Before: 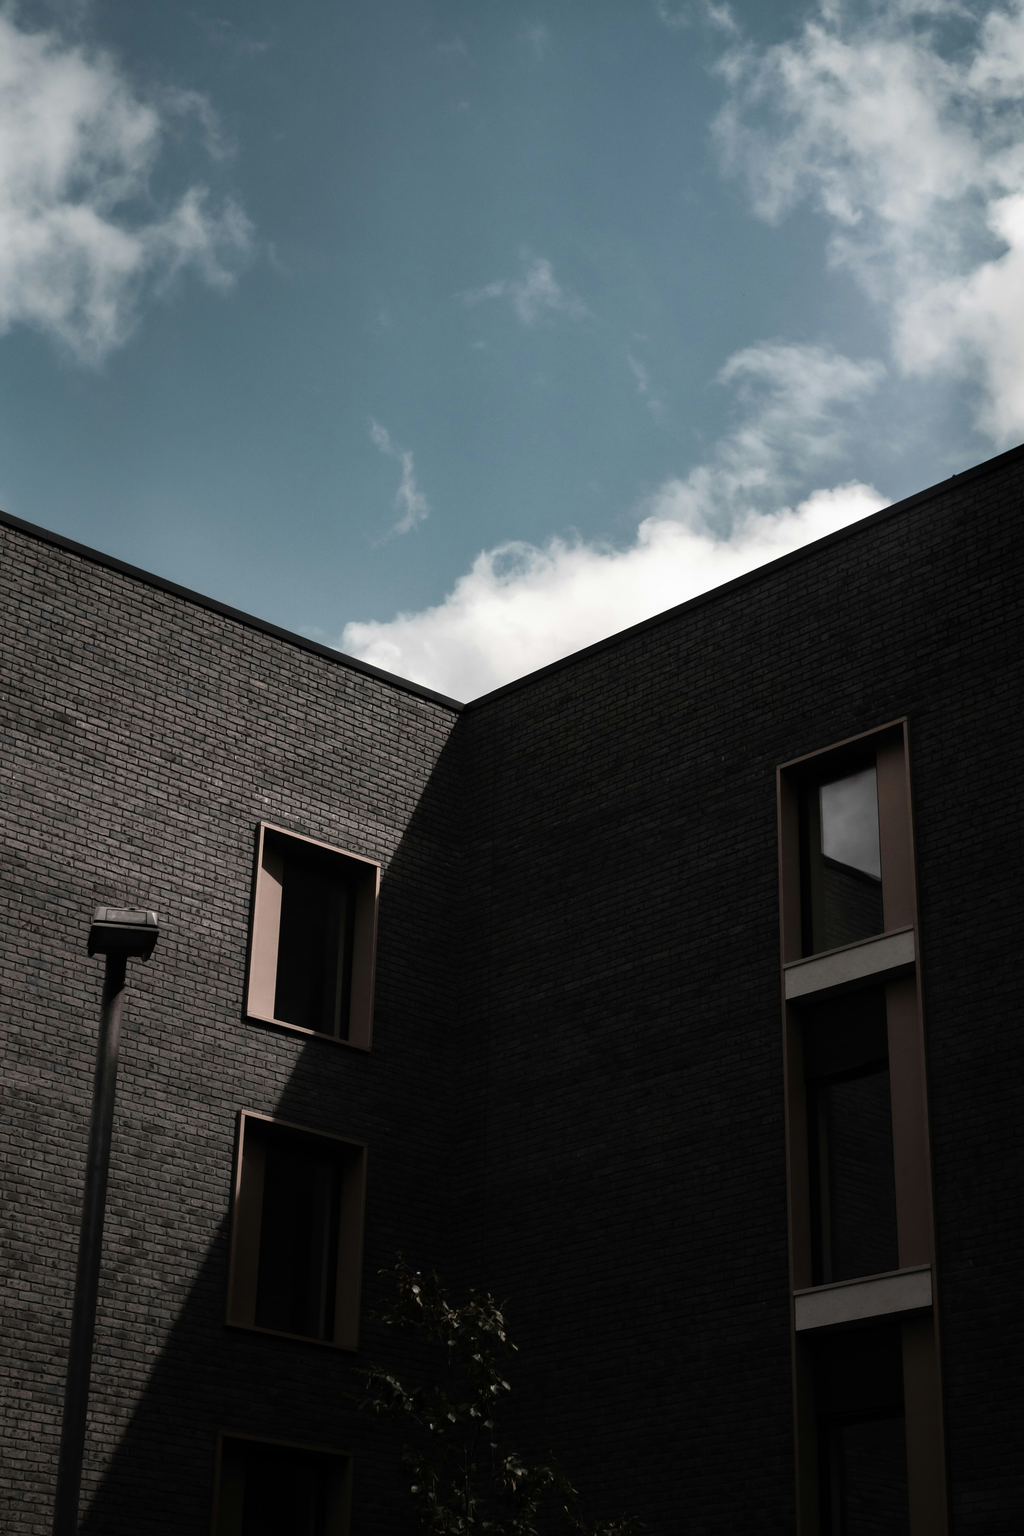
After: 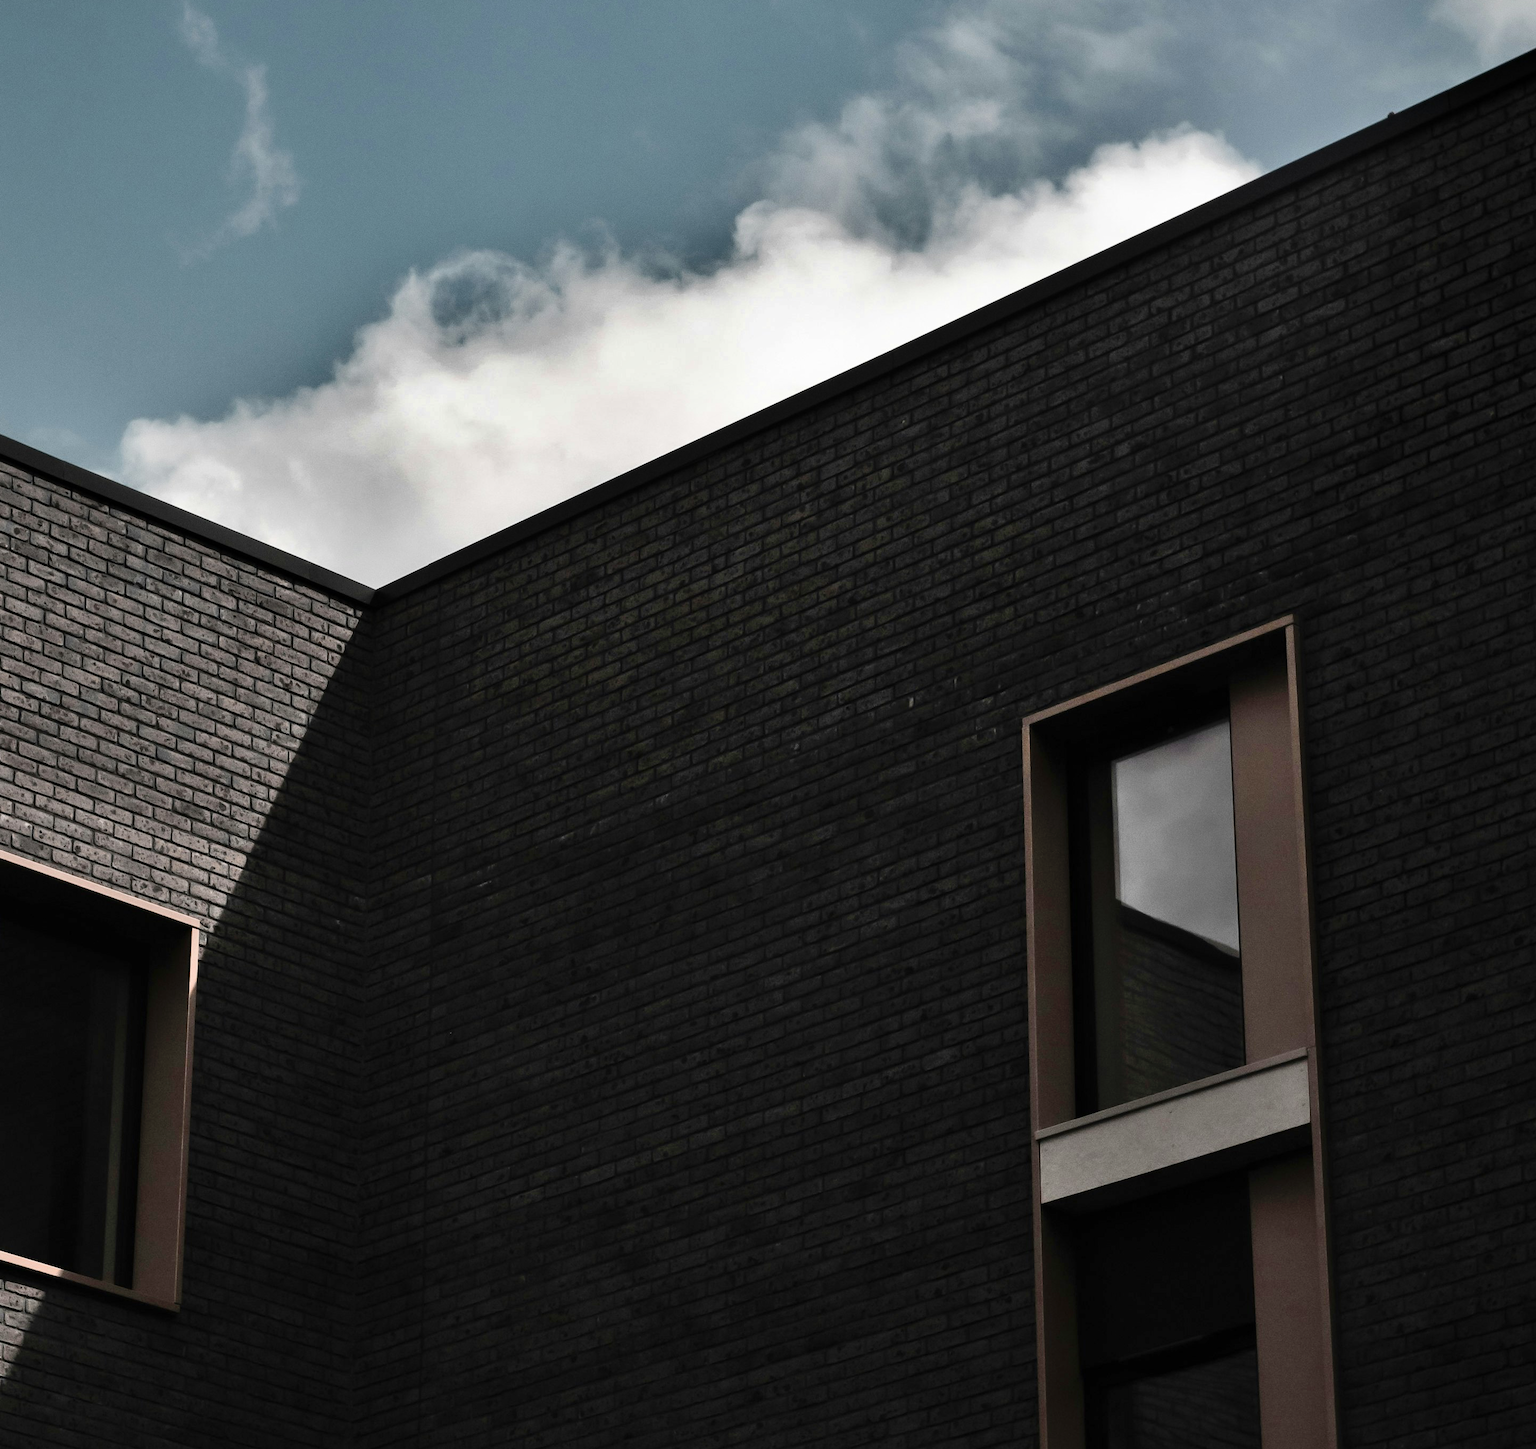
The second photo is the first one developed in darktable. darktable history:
crop and rotate: left 27.816%, top 27.401%, bottom 27.197%
exposure: compensate highlight preservation false
shadows and highlights: white point adjustment 0.119, highlights -71.15, soften with gaussian
